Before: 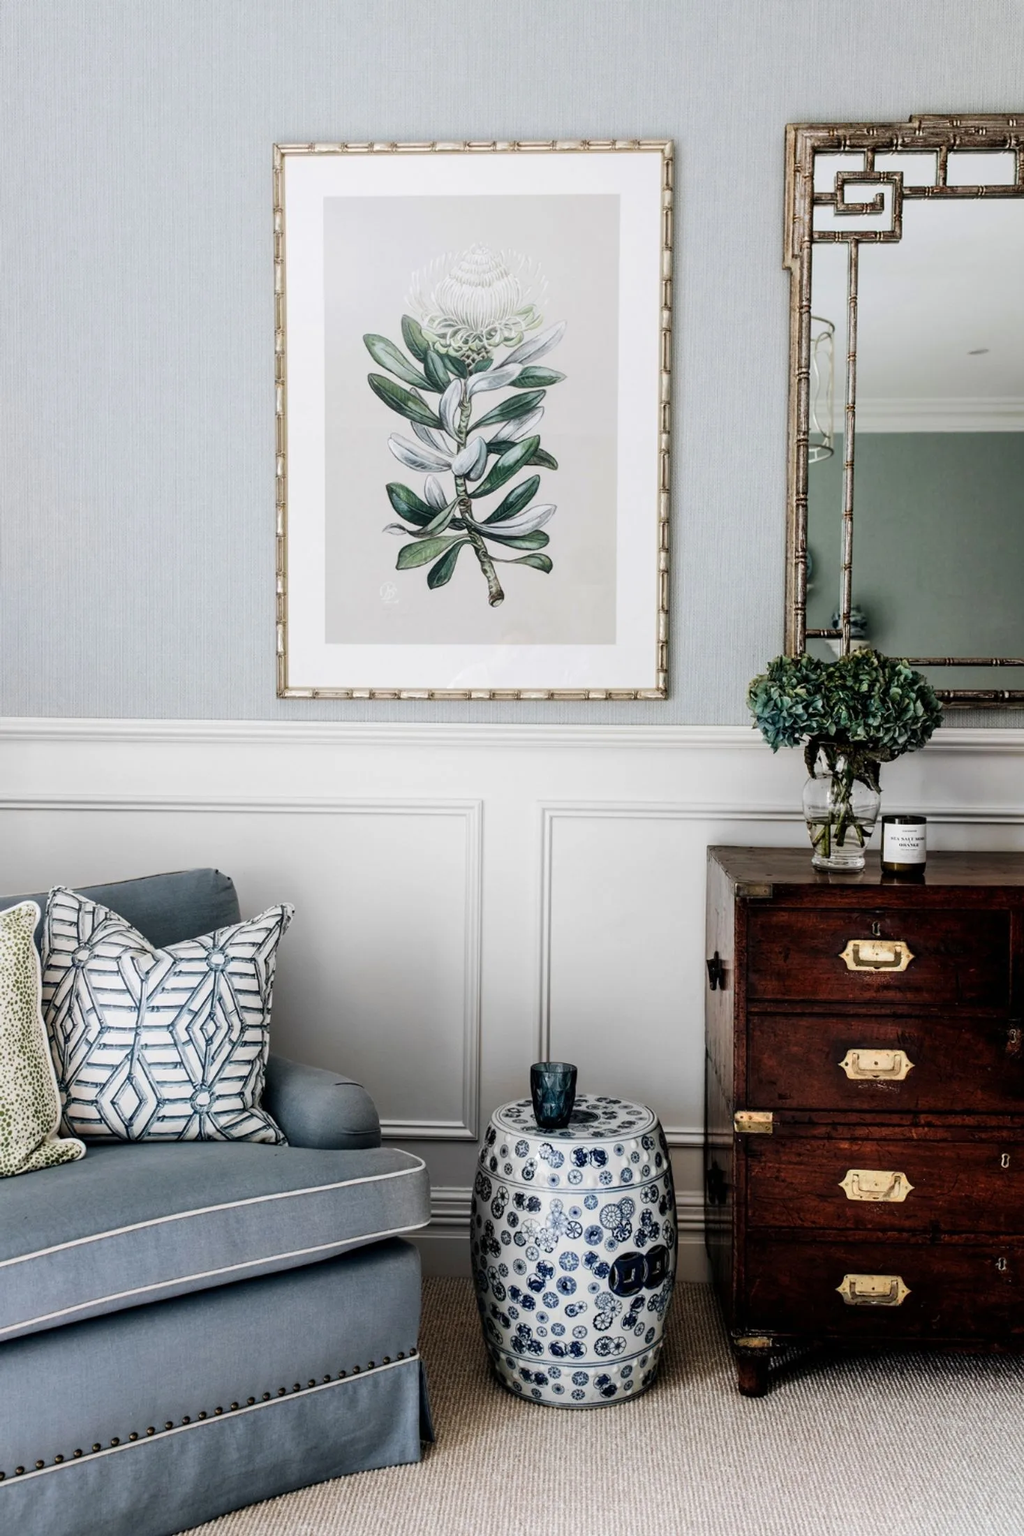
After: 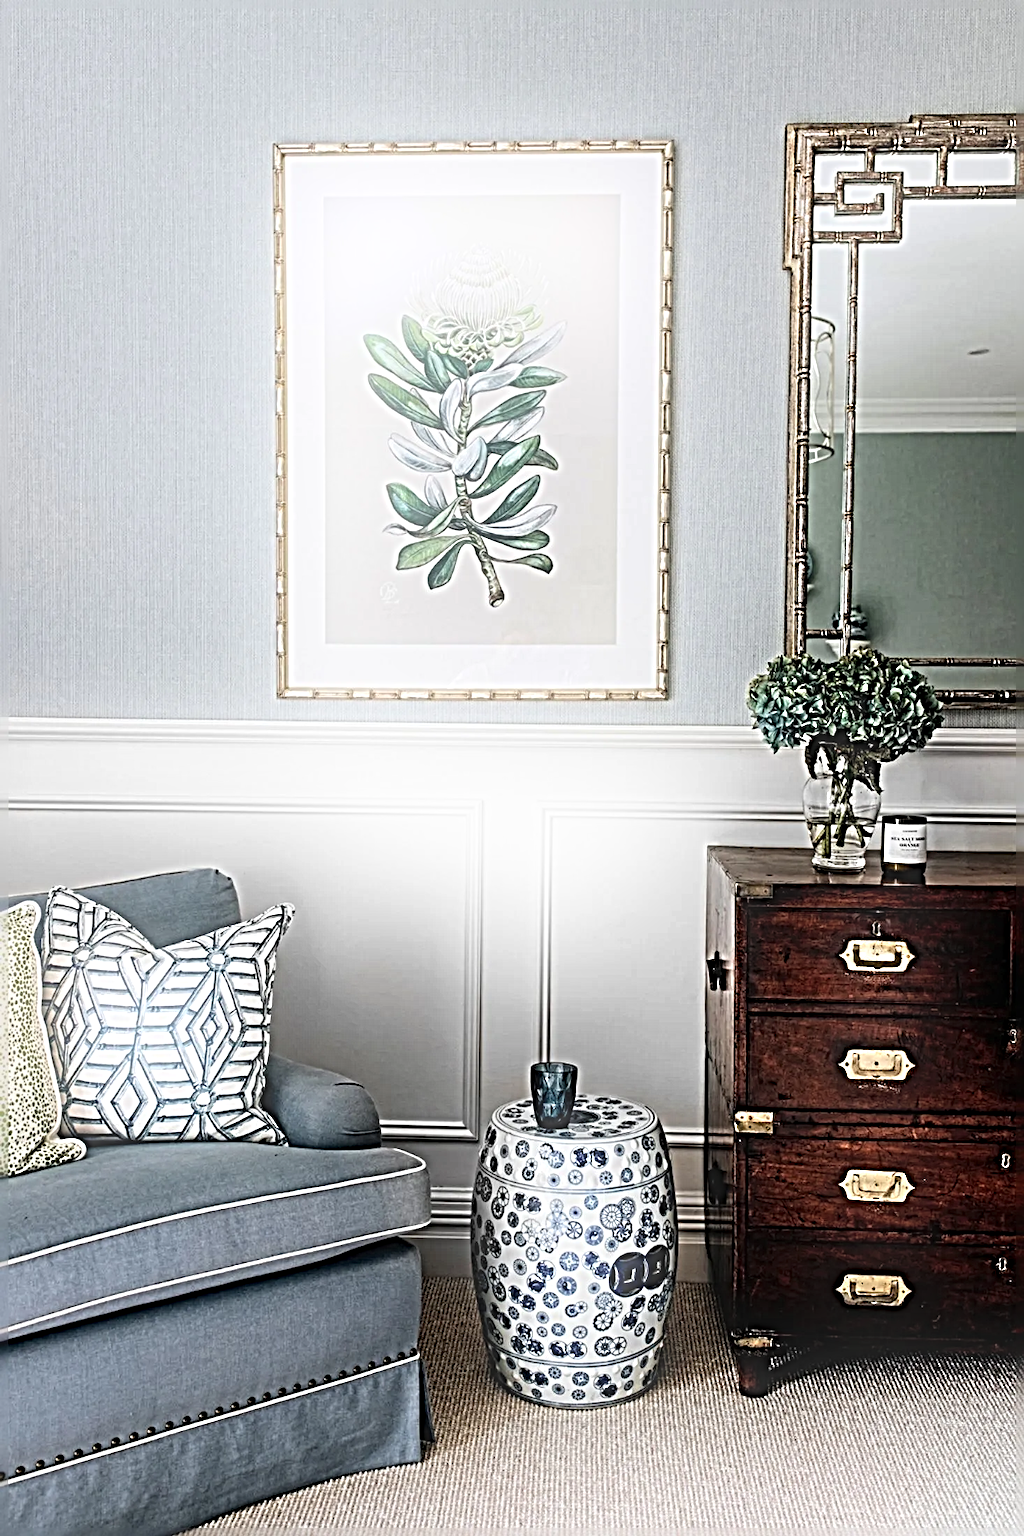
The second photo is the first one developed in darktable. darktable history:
sharpen: radius 6.3, amount 1.8, threshold 0
bloom: size 16%, threshold 98%, strength 20%
